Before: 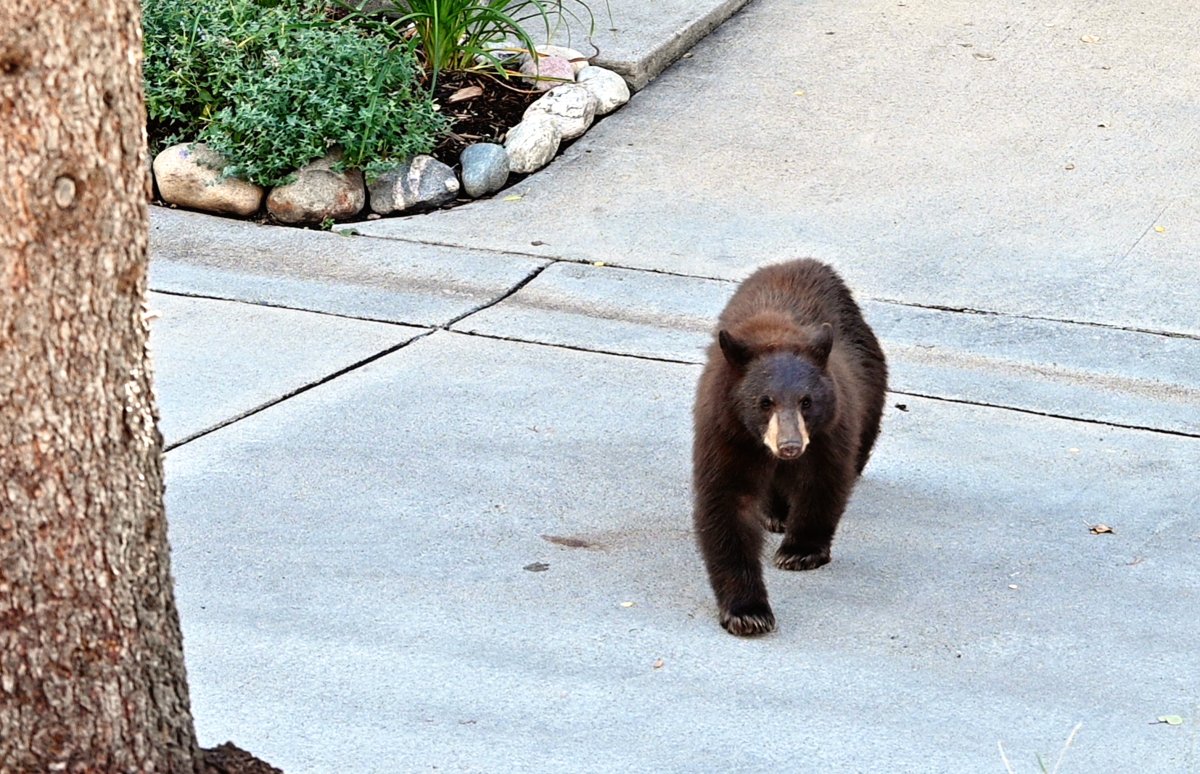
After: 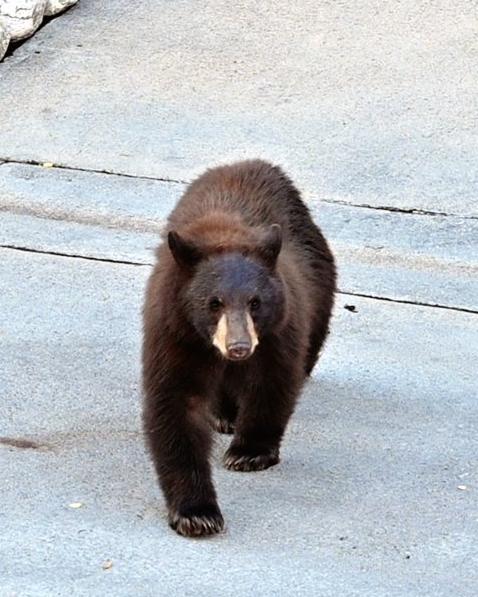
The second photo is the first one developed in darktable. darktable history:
crop: left 45.937%, top 12.895%, right 14.15%, bottom 9.875%
